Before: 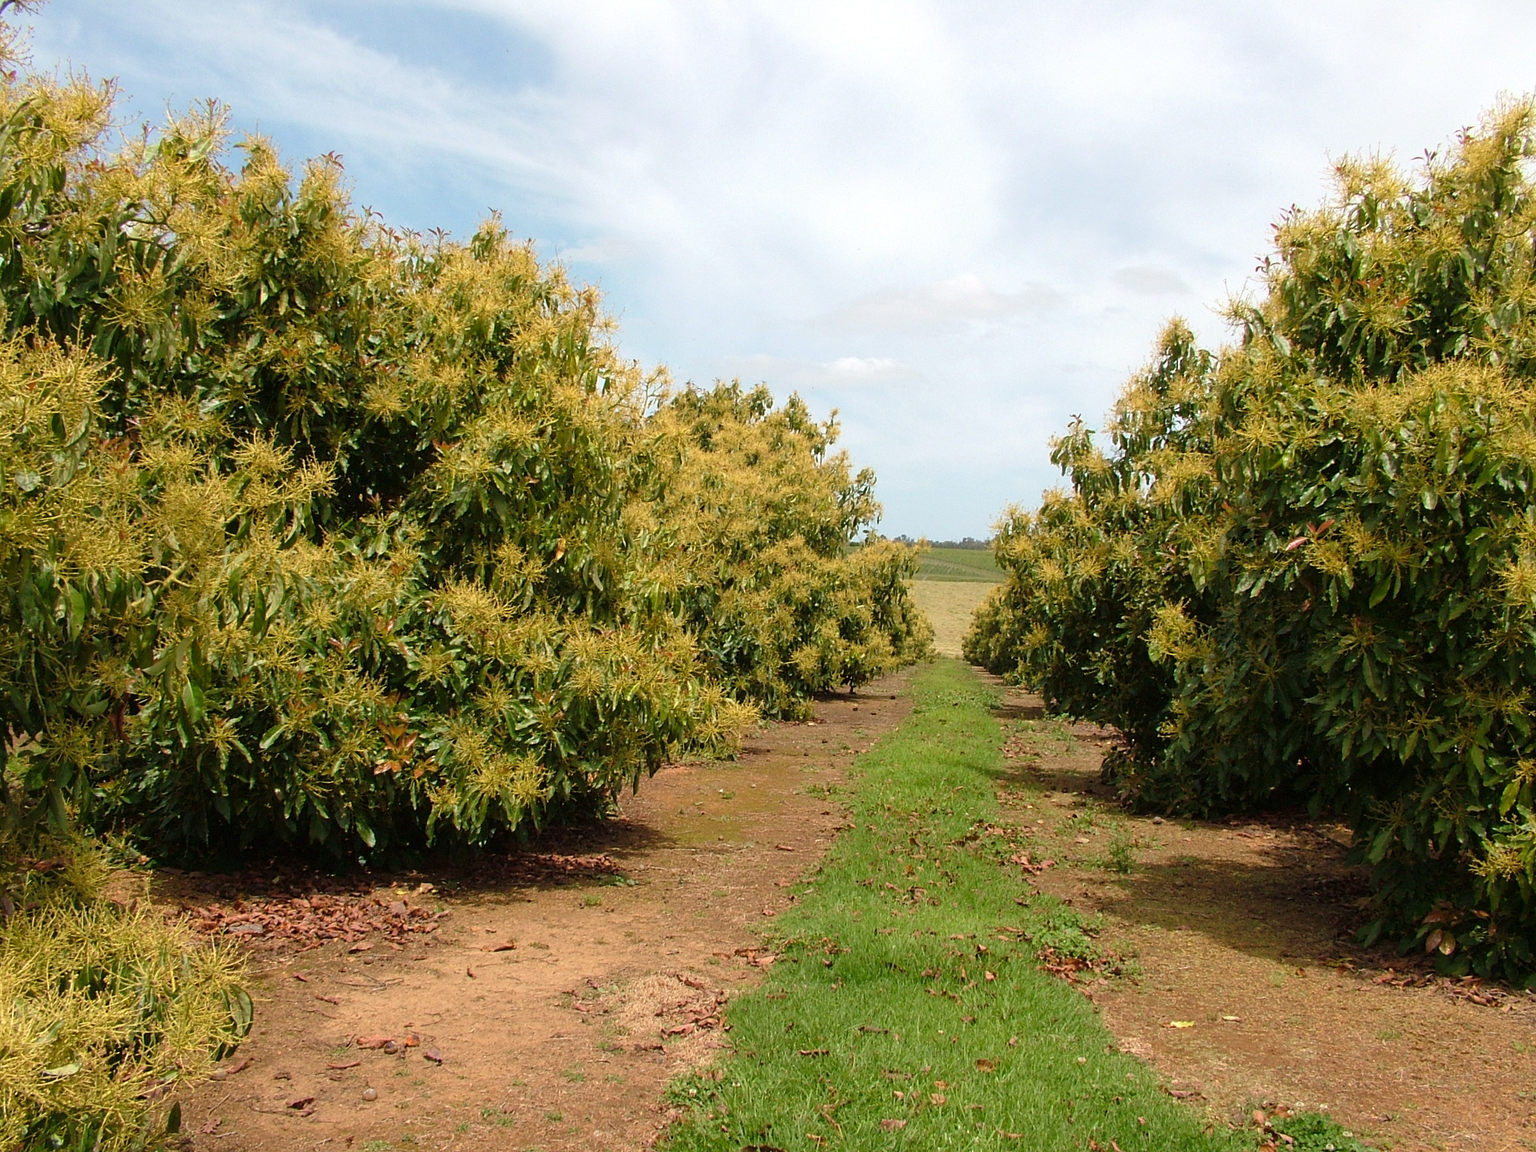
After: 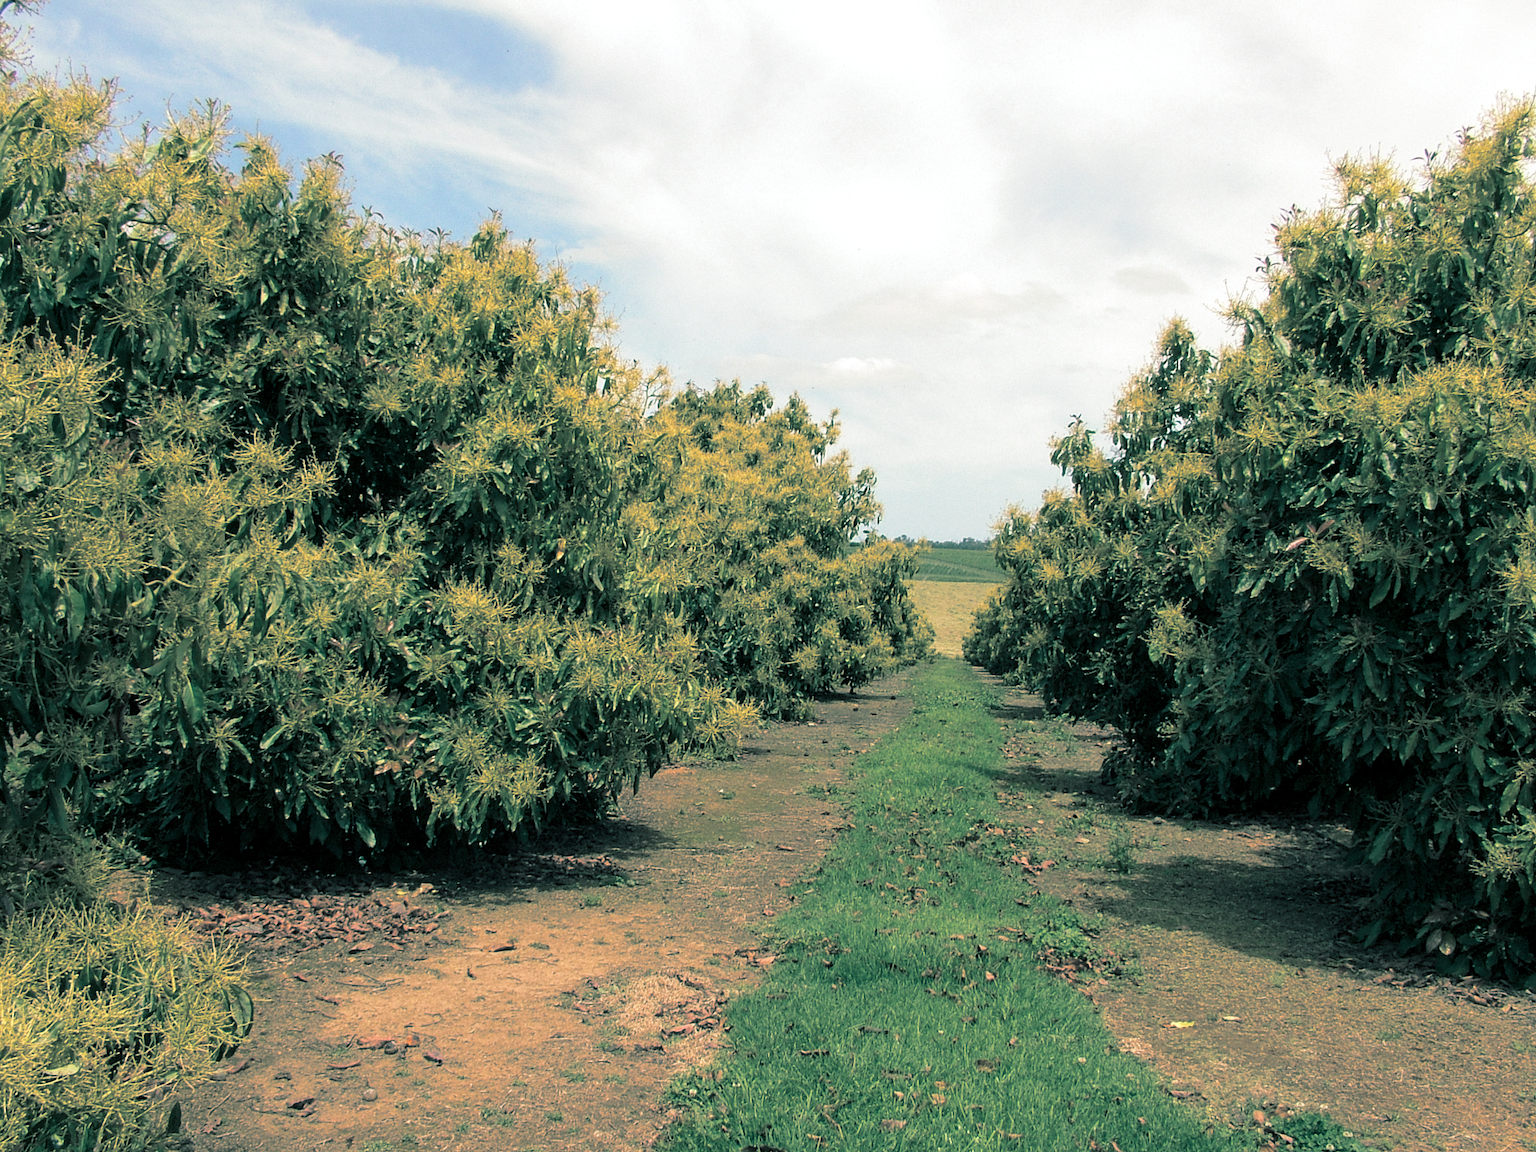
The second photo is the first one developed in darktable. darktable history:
split-toning: shadows › hue 186.43°, highlights › hue 49.29°, compress 30.29%
local contrast: highlights 100%, shadows 100%, detail 120%, midtone range 0.2
